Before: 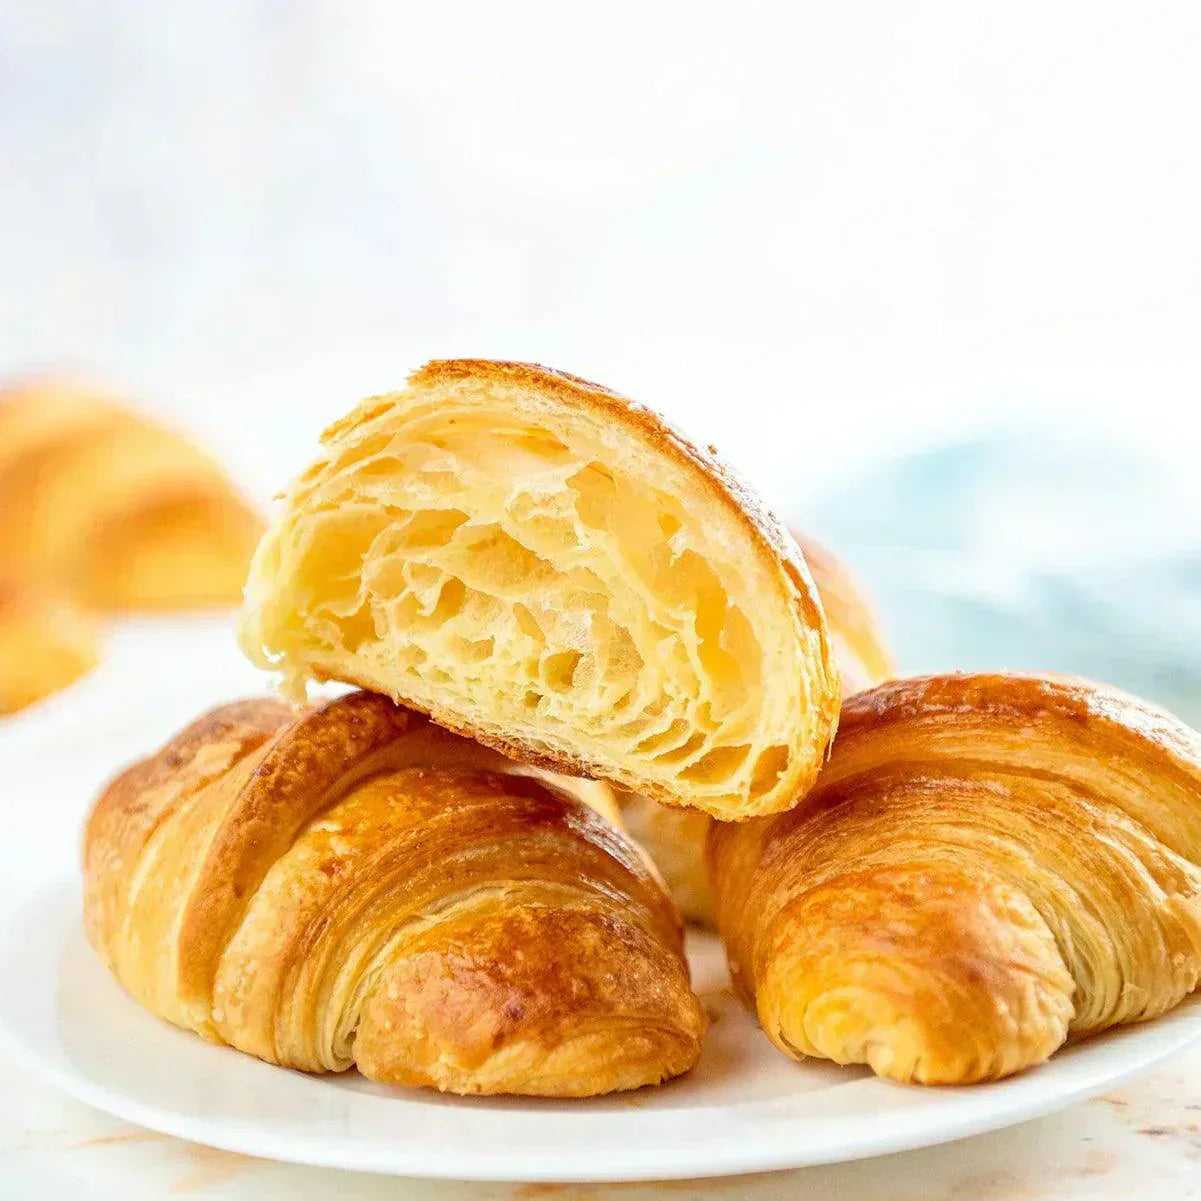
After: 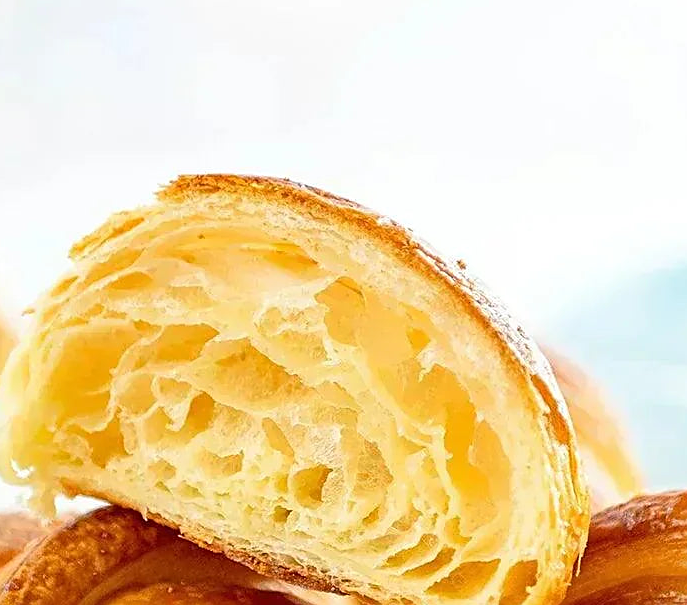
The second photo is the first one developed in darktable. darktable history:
crop: left 20.932%, top 15.471%, right 21.848%, bottom 34.081%
sharpen: on, module defaults
exposure: compensate highlight preservation false
